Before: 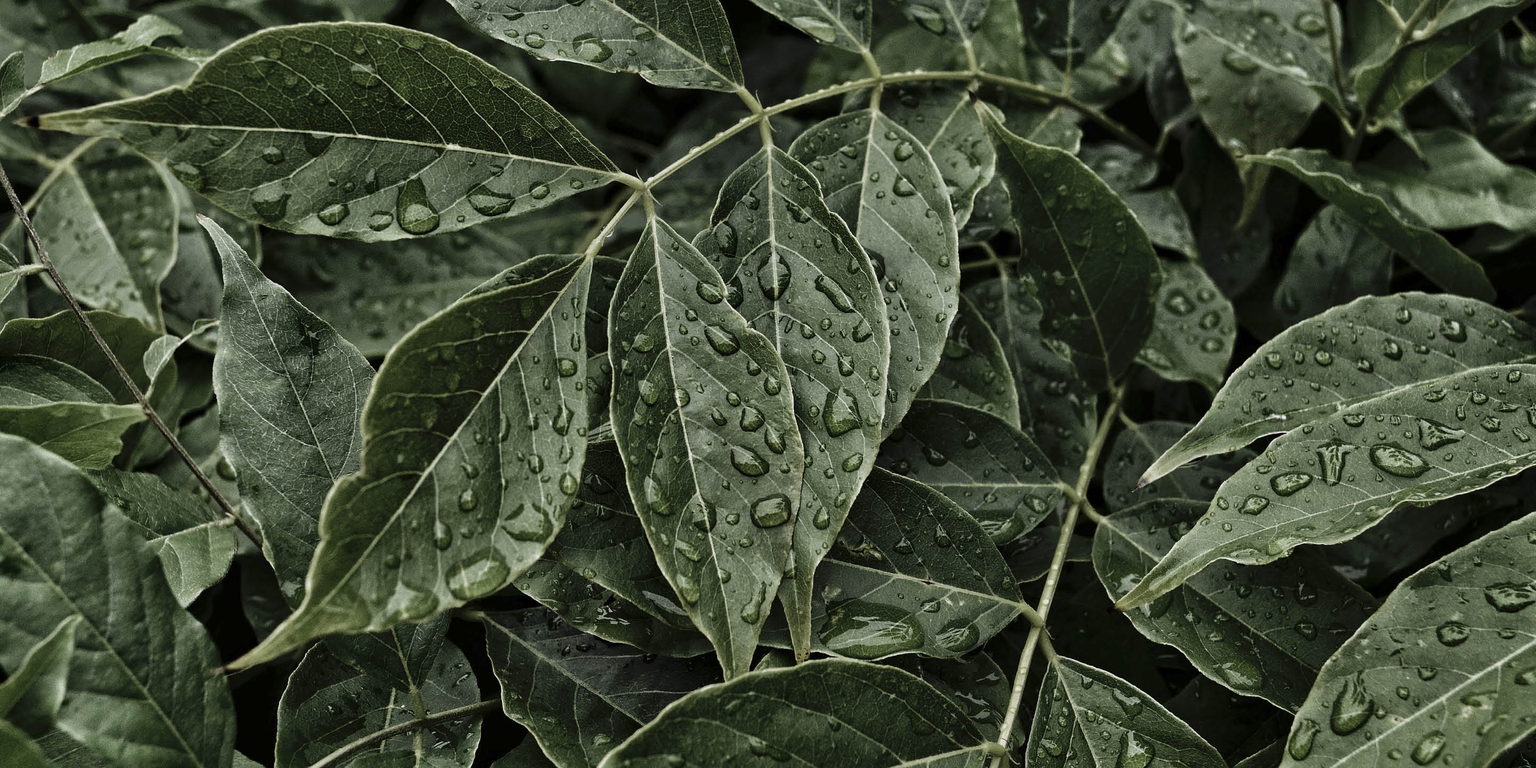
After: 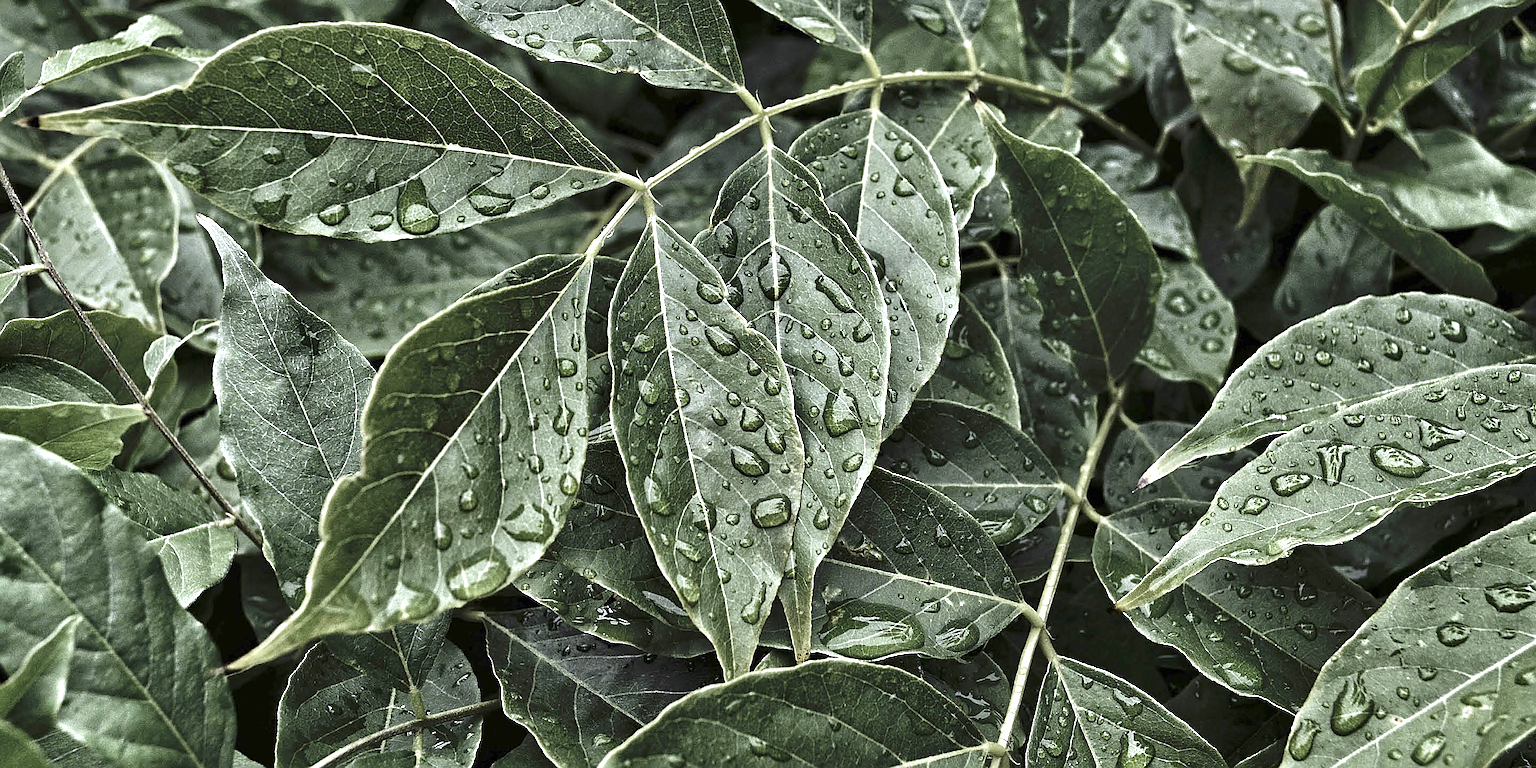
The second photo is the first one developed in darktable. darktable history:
sharpen: on, module defaults
exposure: black level correction 0, exposure 1.2 EV, compensate highlight preservation false
white balance: red 1.004, blue 1.096
shadows and highlights: shadows 25, highlights -48, soften with gaussian
